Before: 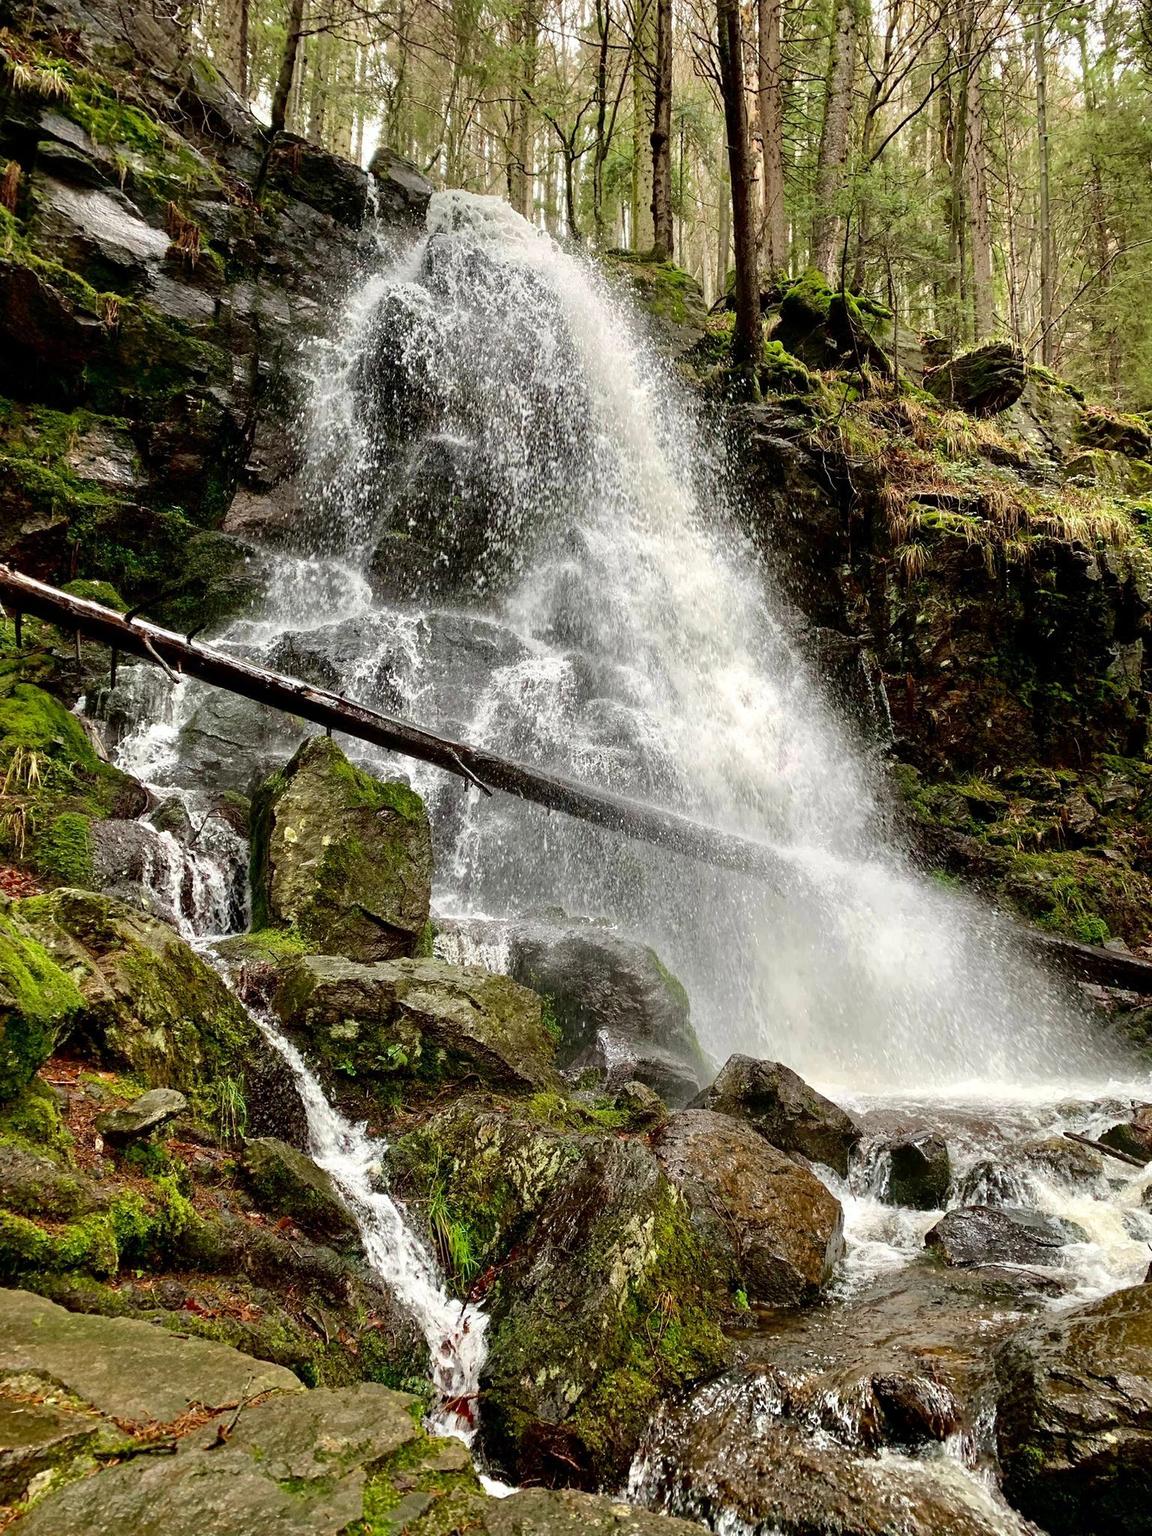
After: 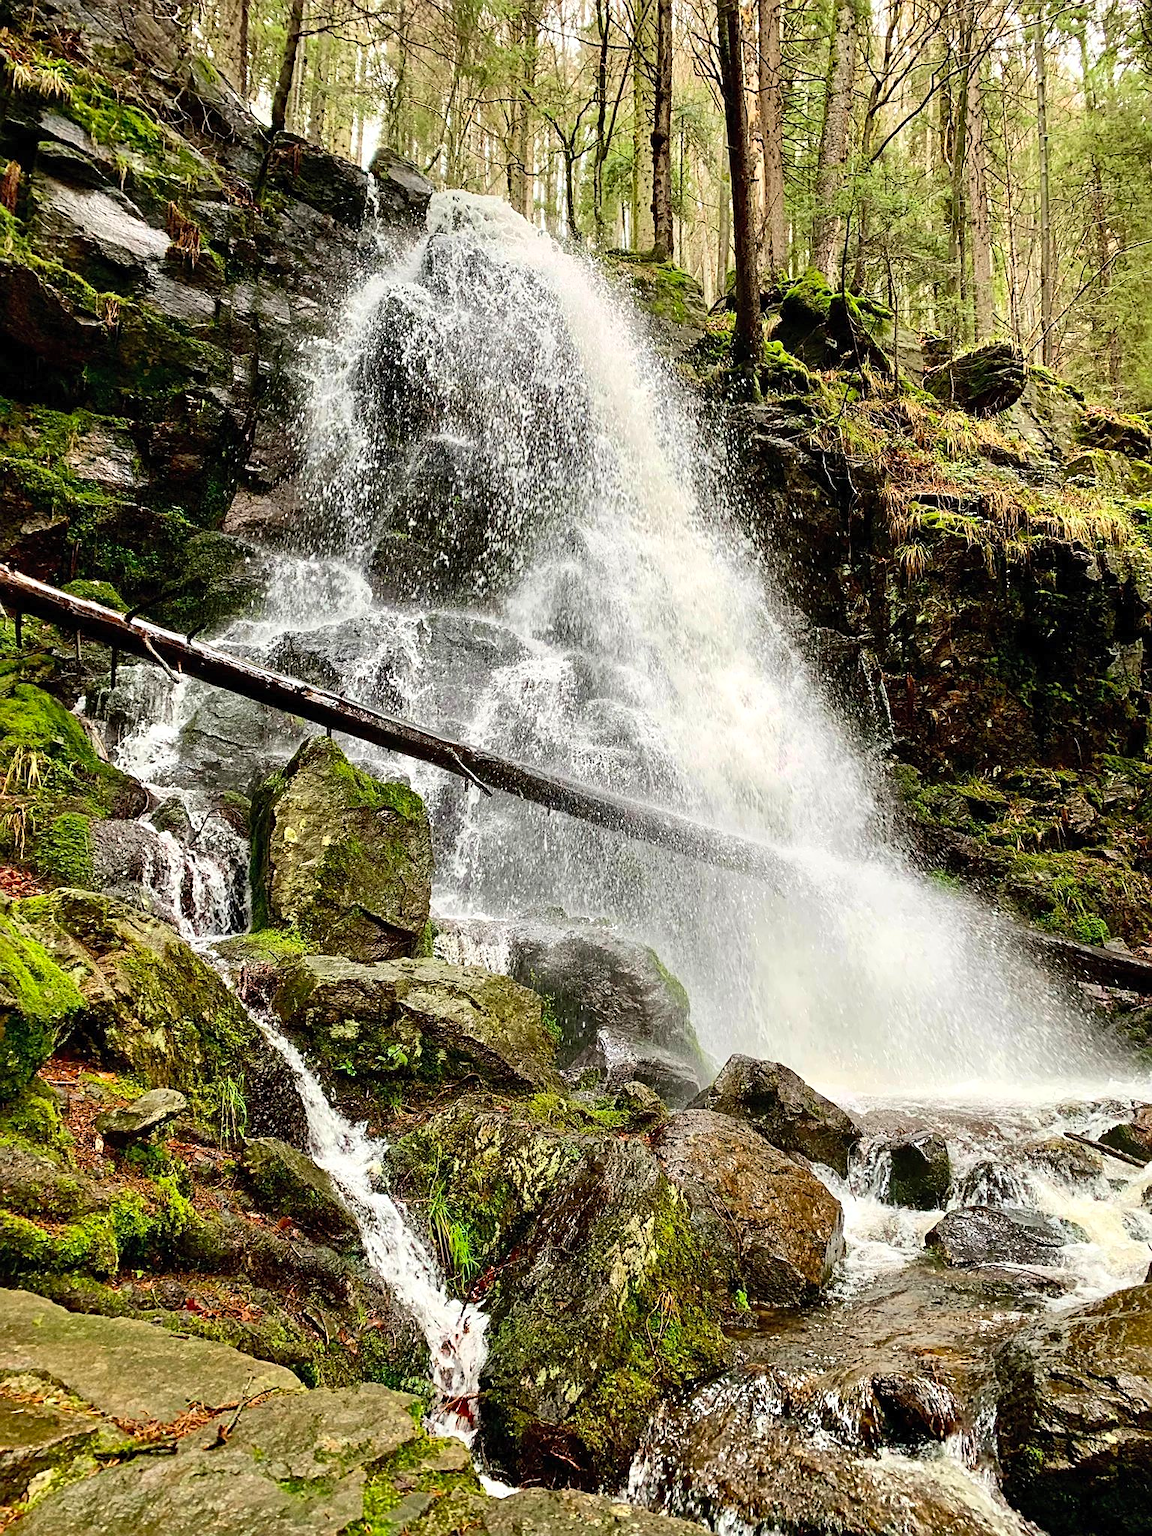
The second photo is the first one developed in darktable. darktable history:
contrast brightness saturation: contrast 0.197, brightness 0.164, saturation 0.22
sharpen: on, module defaults
